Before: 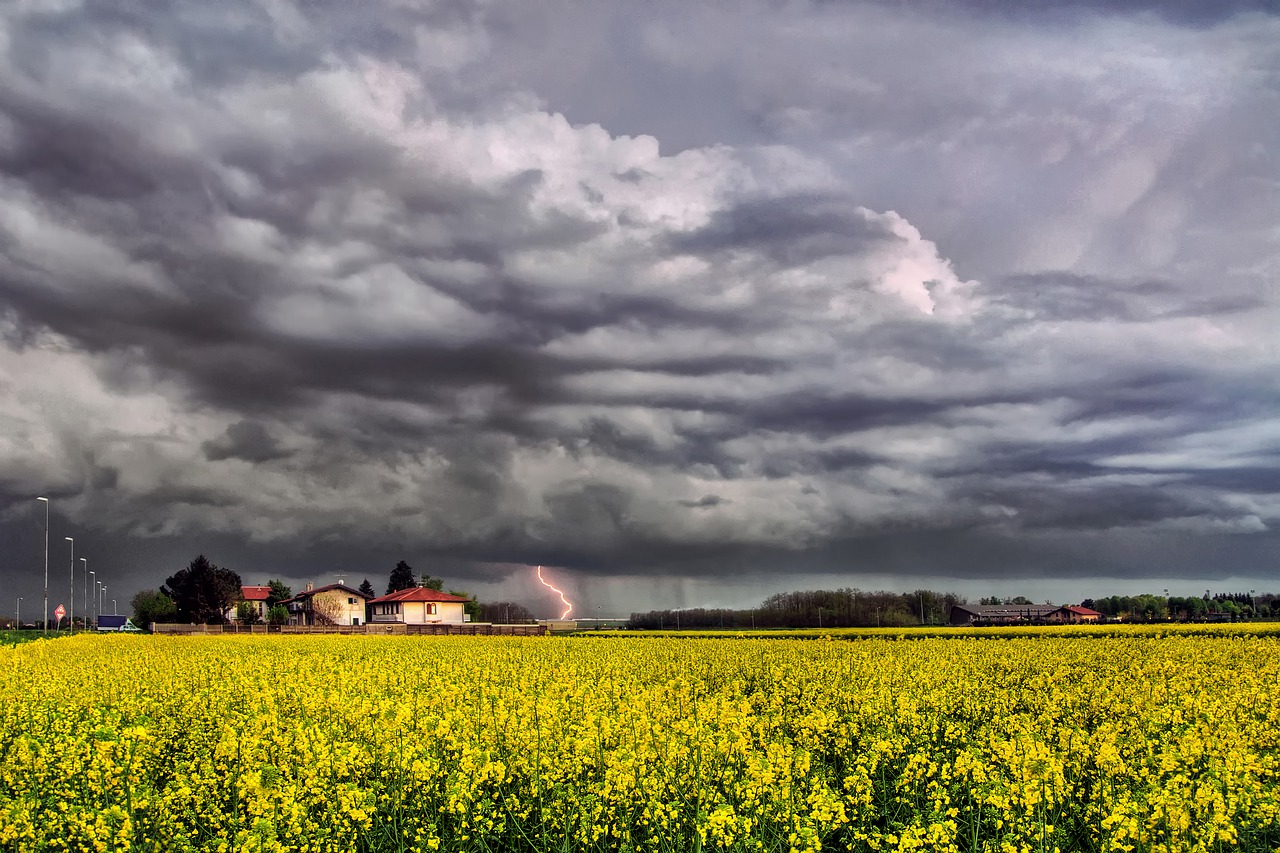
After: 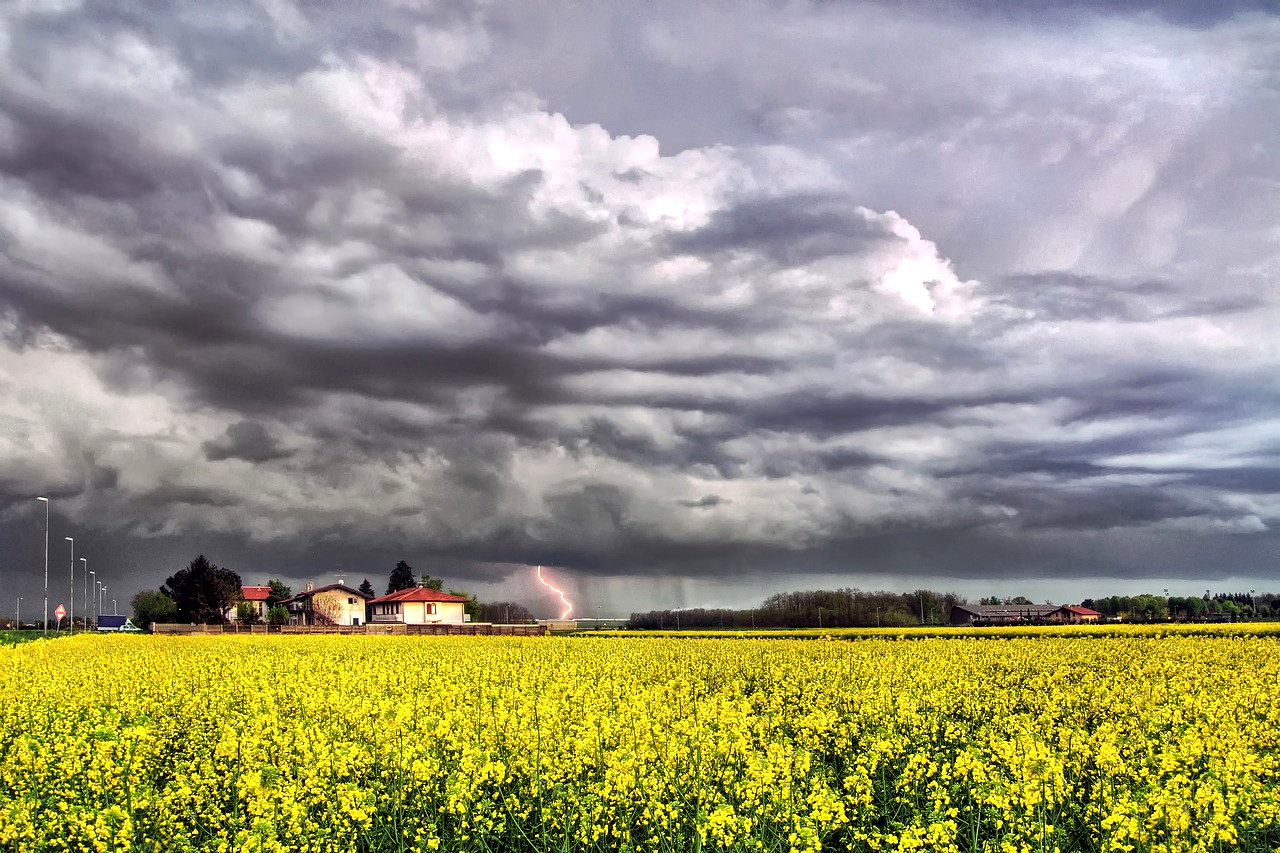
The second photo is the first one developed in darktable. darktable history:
local contrast: mode bilateral grid, contrast 21, coarseness 49, detail 119%, midtone range 0.2
exposure: exposure 0.513 EV, compensate highlight preservation false
